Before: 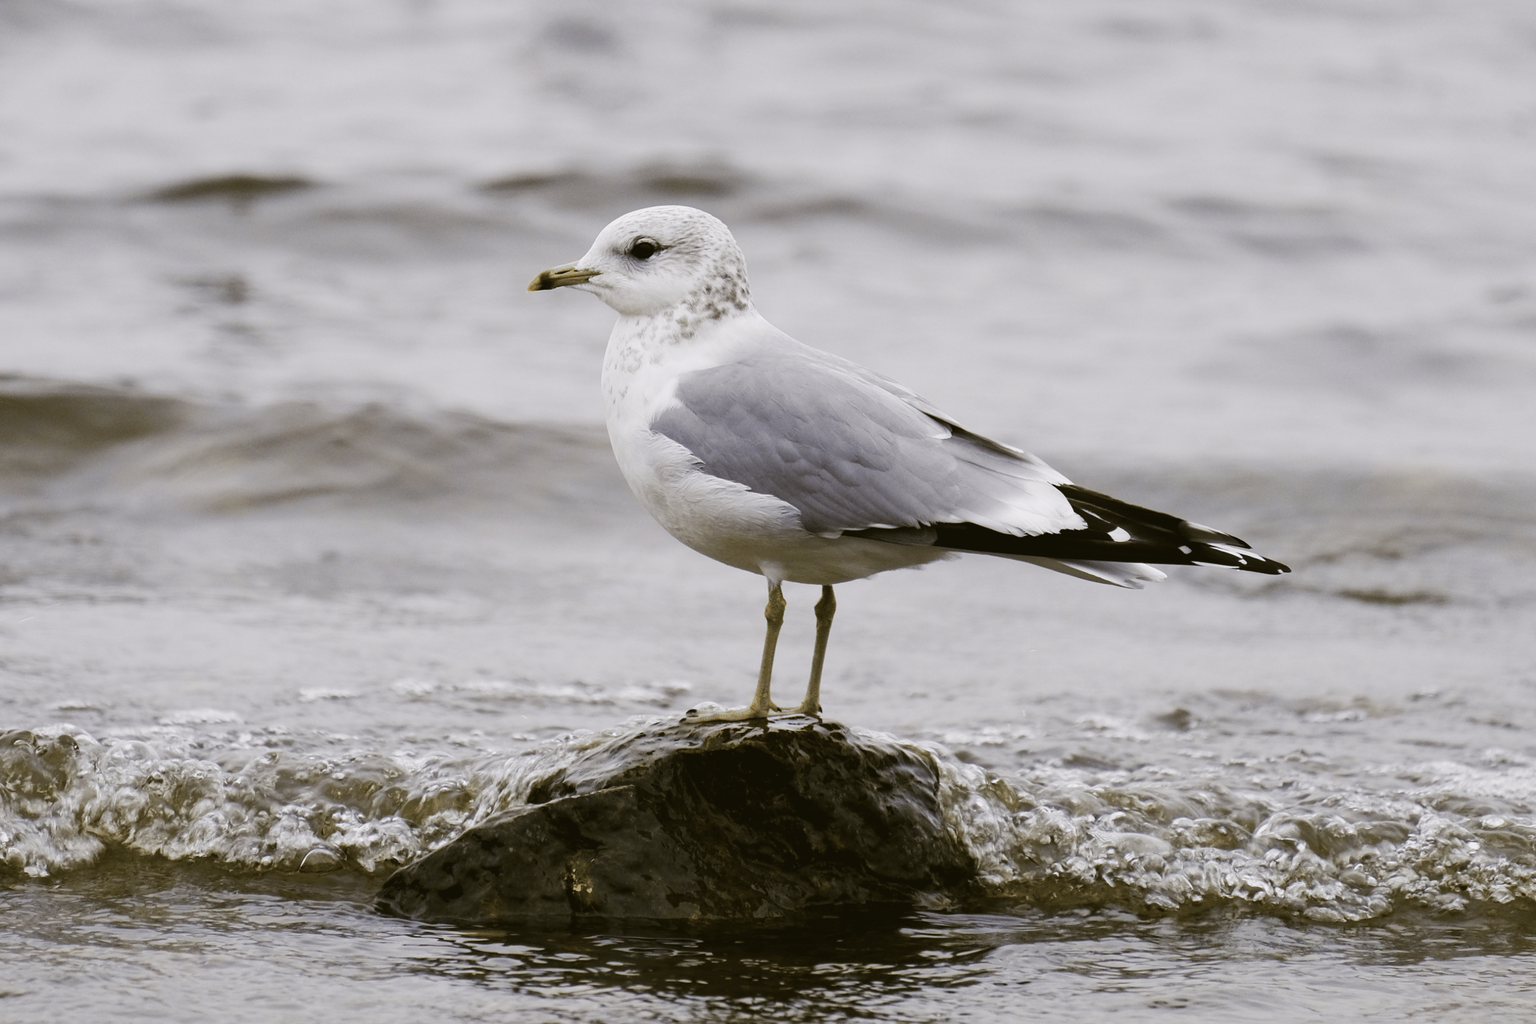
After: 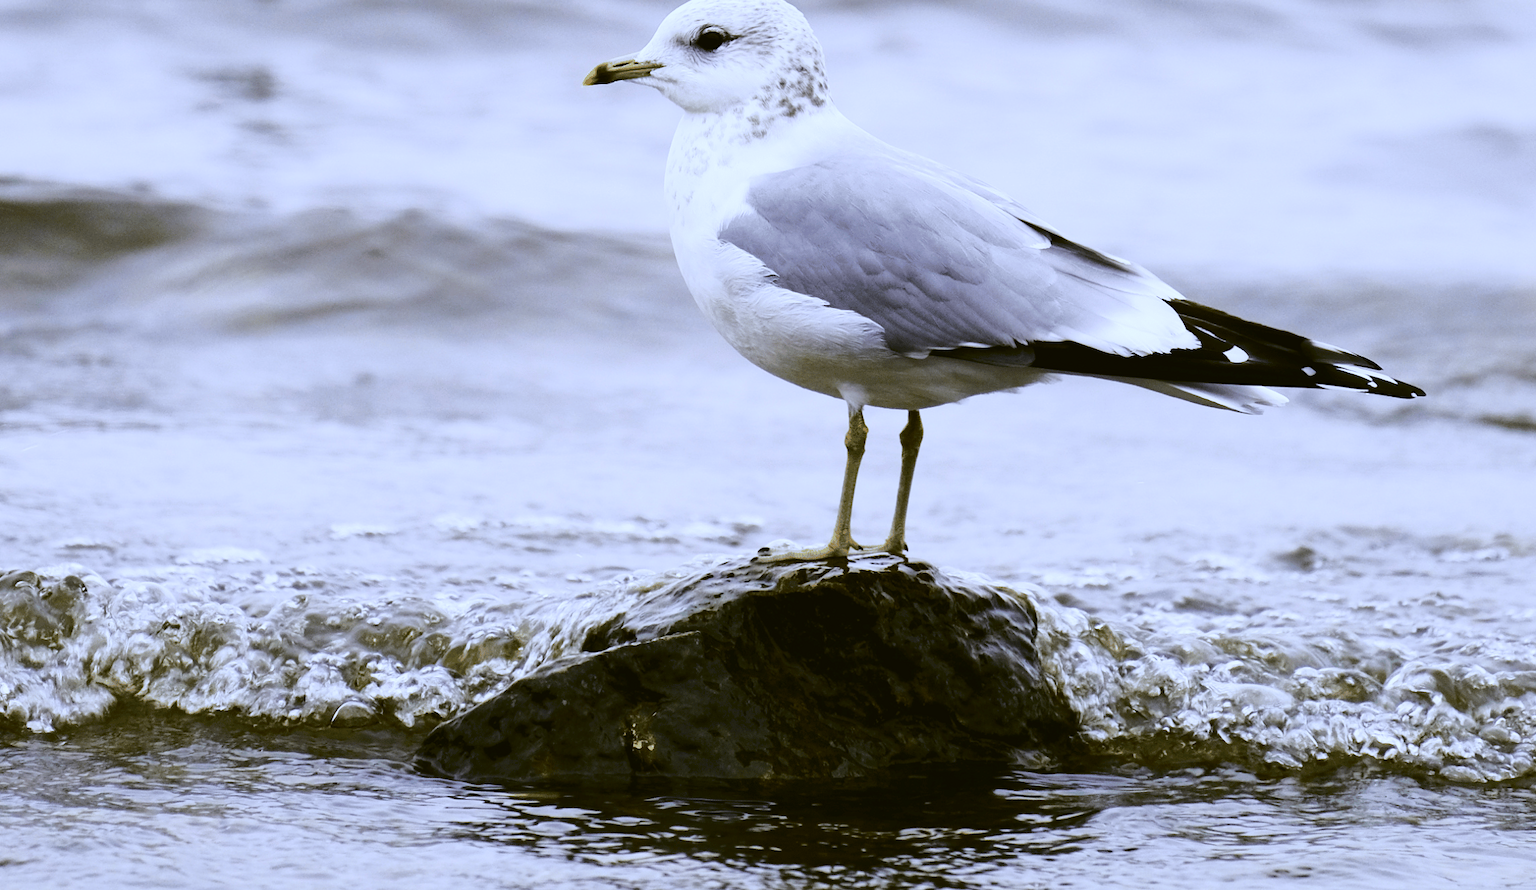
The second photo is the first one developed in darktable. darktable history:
tone curve: curves: ch0 [(0, 0) (0.234, 0.191) (0.48, 0.534) (0.608, 0.667) (0.725, 0.809) (0.864, 0.922) (1, 1)]; ch1 [(0, 0) (0.453, 0.43) (0.5, 0.5) (0.615, 0.649) (1, 1)]; ch2 [(0, 0) (0.5, 0.5) (0.586, 0.617) (1, 1)], color space Lab, independent channels, preserve colors none
crop: top 20.916%, right 9.437%, bottom 0.316%
white balance: red 0.948, green 1.02, blue 1.176
